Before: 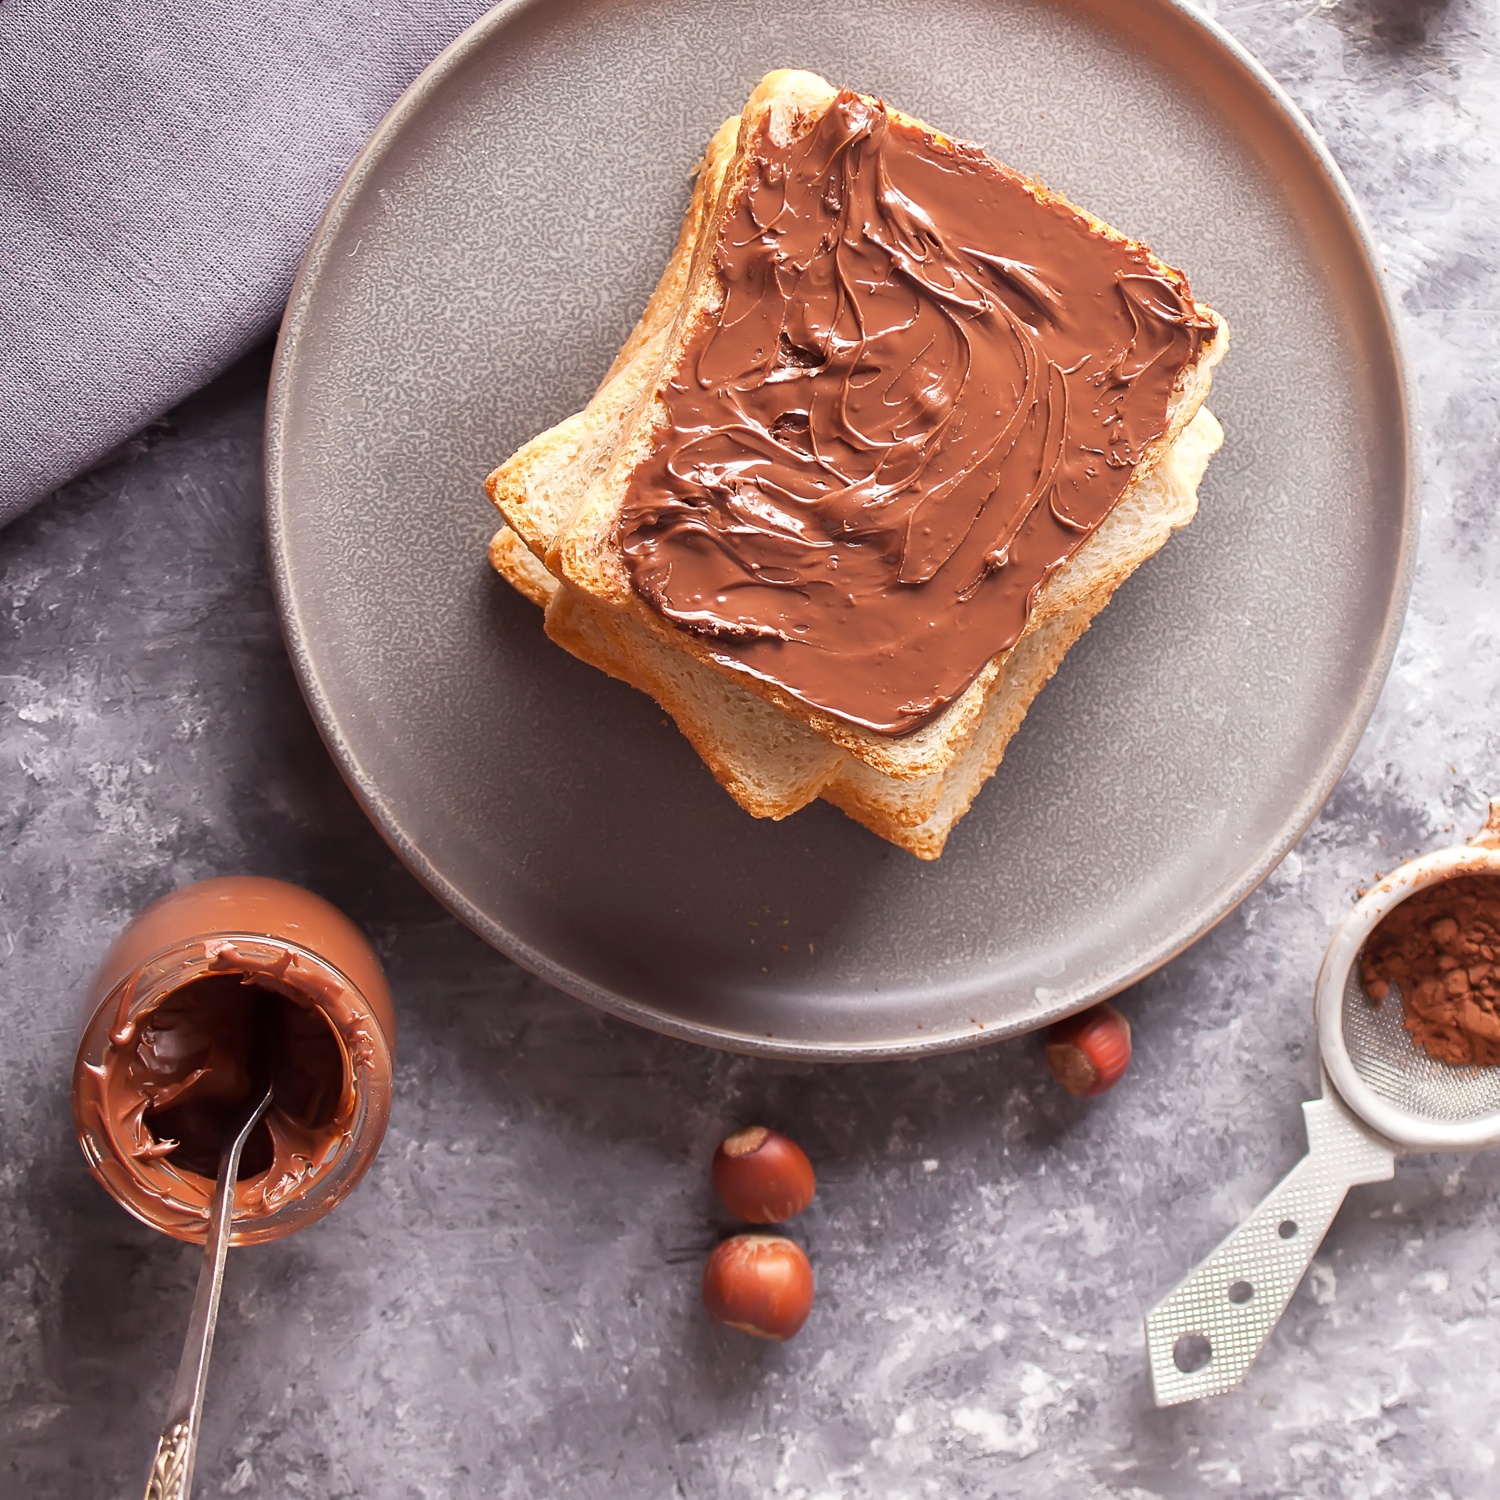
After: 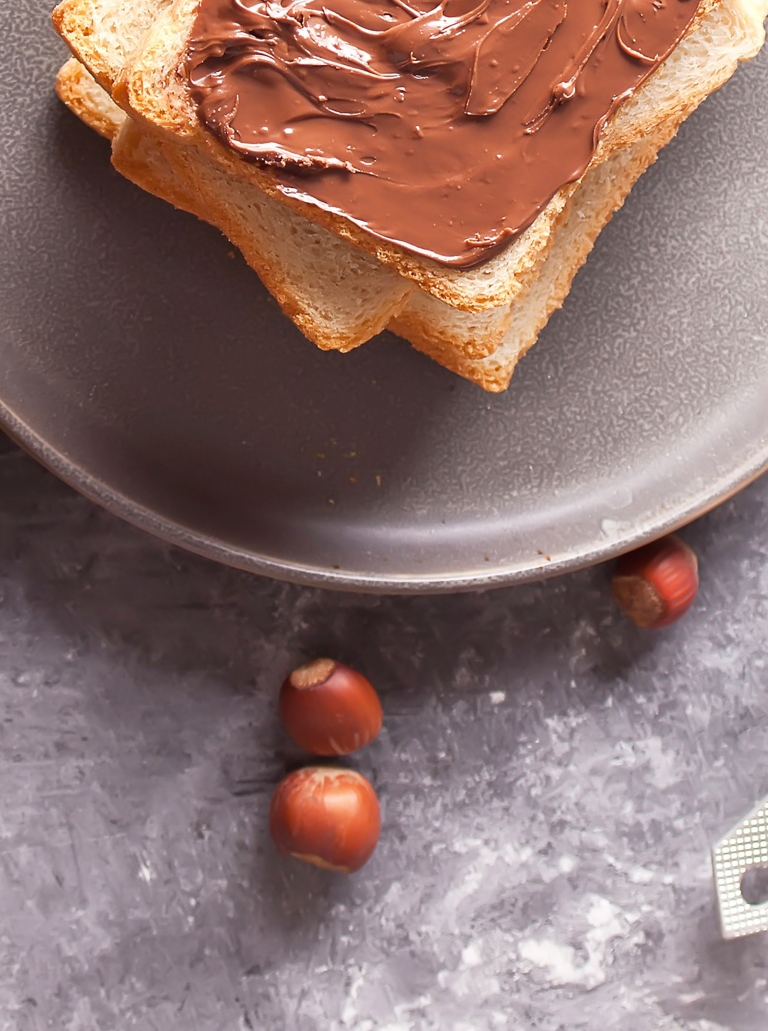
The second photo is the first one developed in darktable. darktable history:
crop and rotate: left 28.93%, top 31.236%, right 19.83%
